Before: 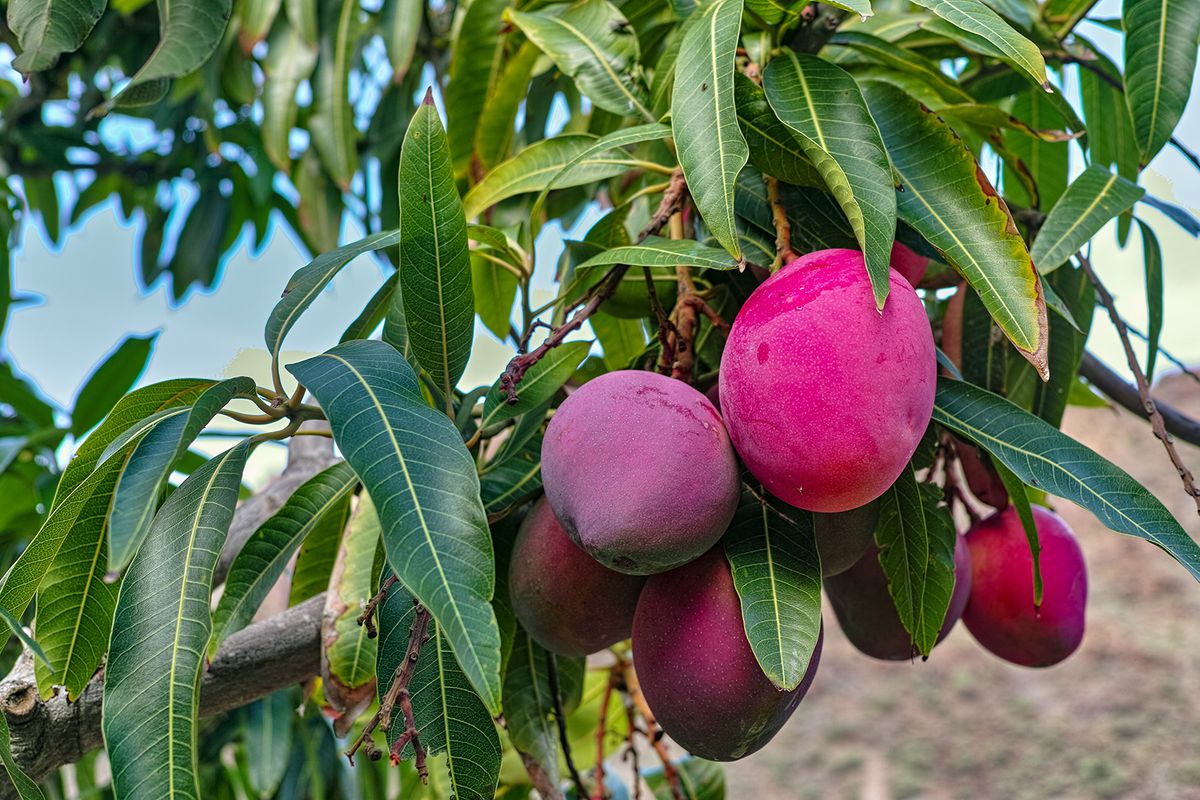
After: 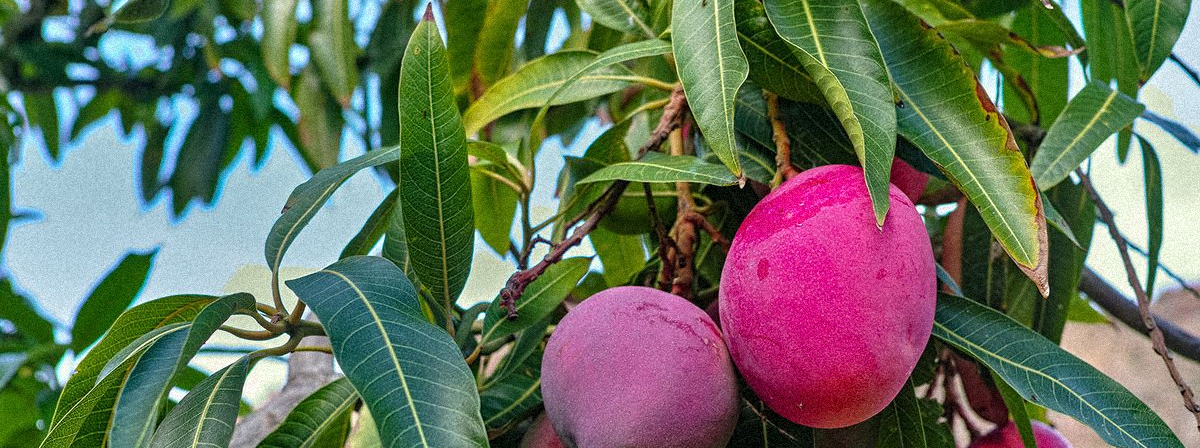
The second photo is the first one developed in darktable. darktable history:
grain: coarseness 9.38 ISO, strength 34.99%, mid-tones bias 0%
crop and rotate: top 10.605%, bottom 33.274%
